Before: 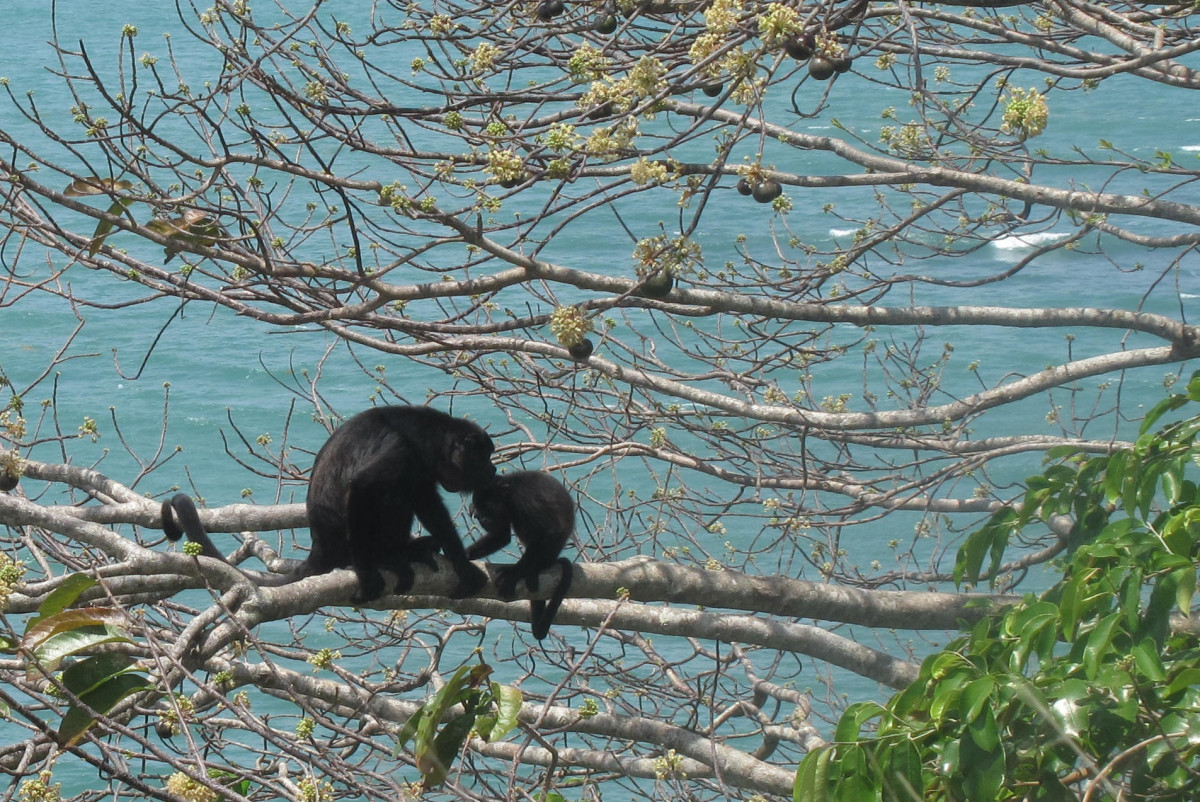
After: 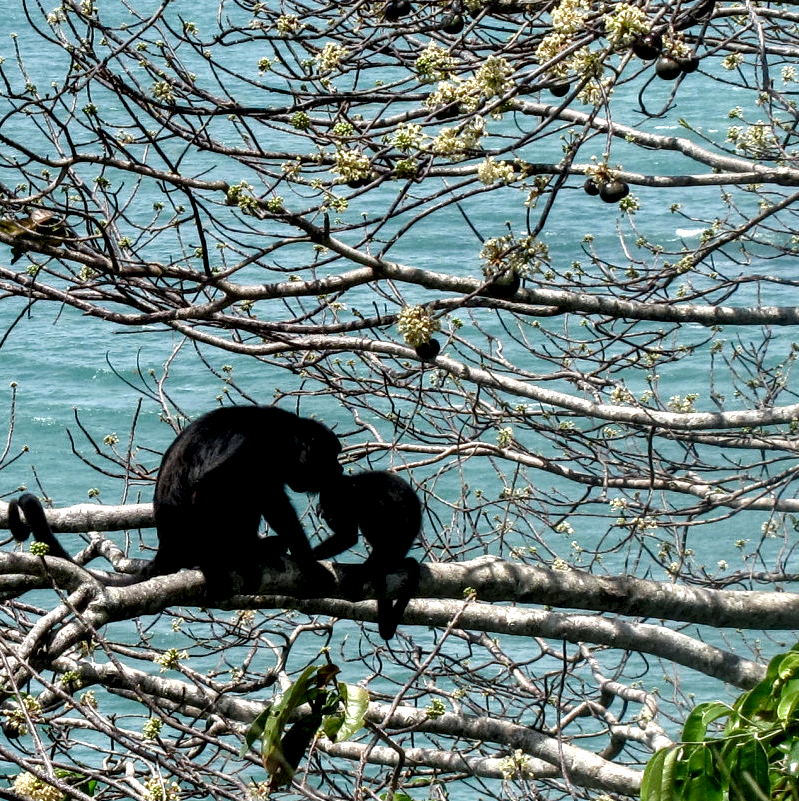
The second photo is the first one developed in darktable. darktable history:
color balance rgb: shadows lift › chroma 1.007%, shadows lift › hue 241.01°, perceptual saturation grading › global saturation 25.597%, perceptual saturation grading › highlights -50.006%, perceptual saturation grading › shadows 31.223%, global vibrance 20%
local contrast: shadows 190%, detail 227%
crop and rotate: left 12.774%, right 20.625%
